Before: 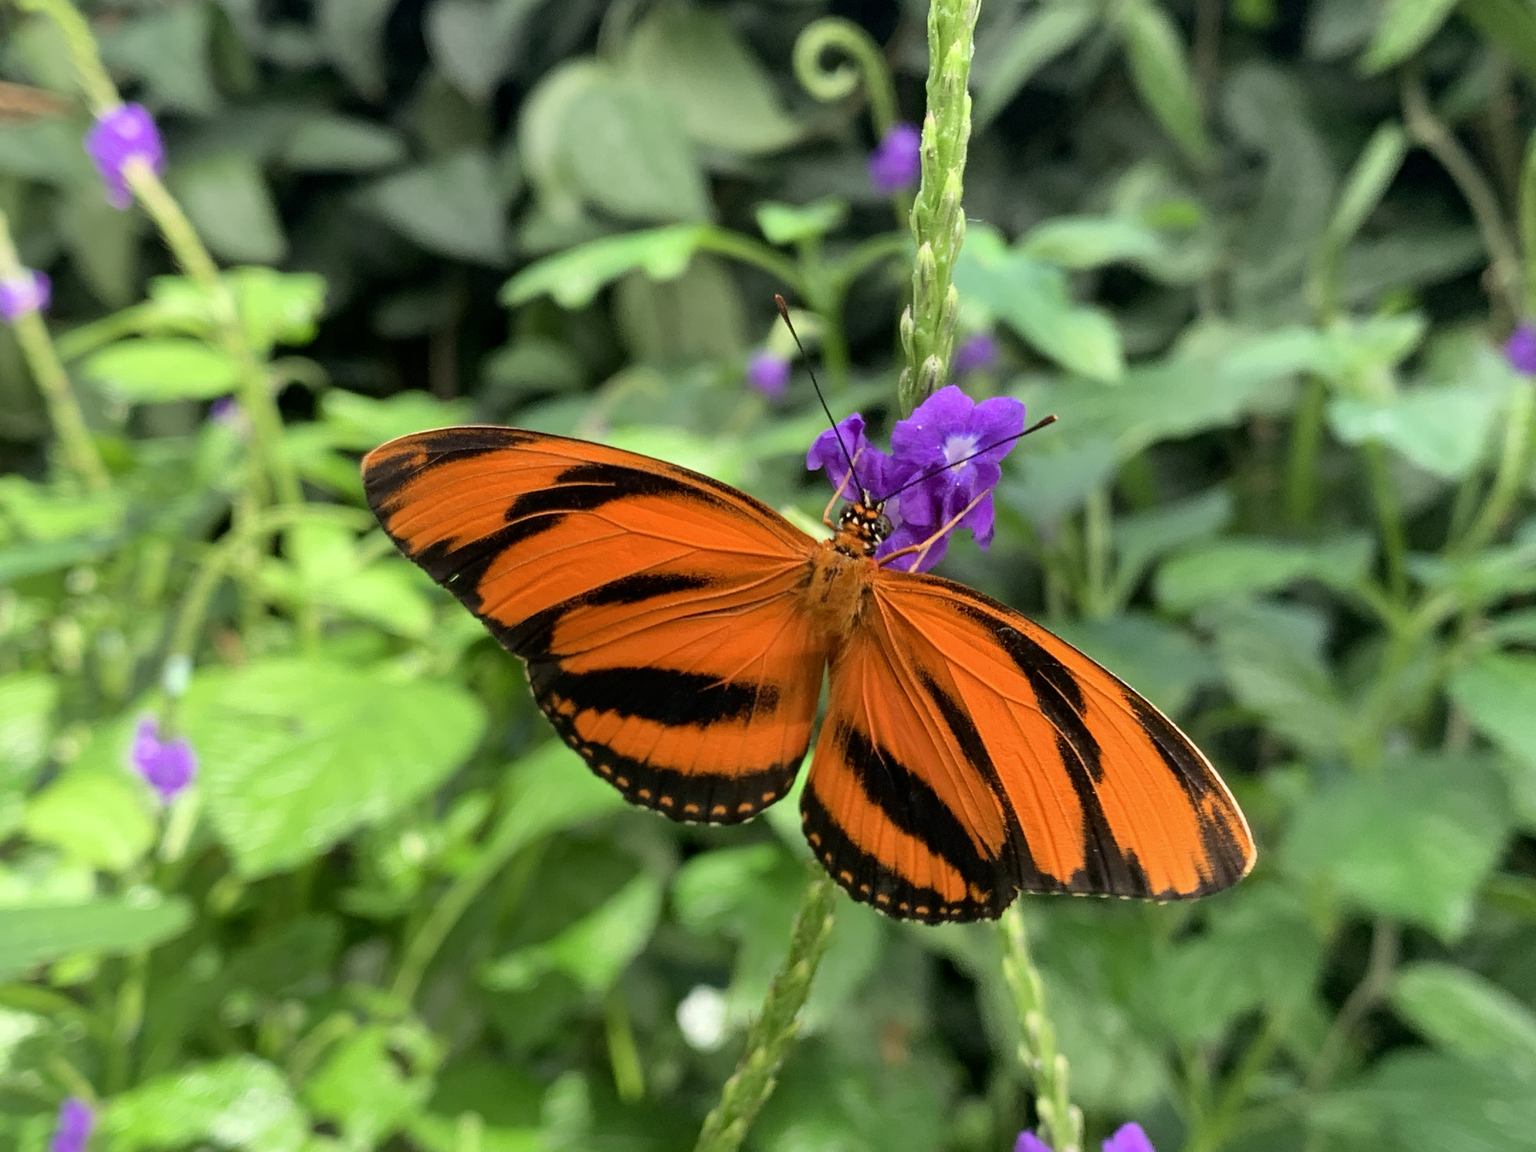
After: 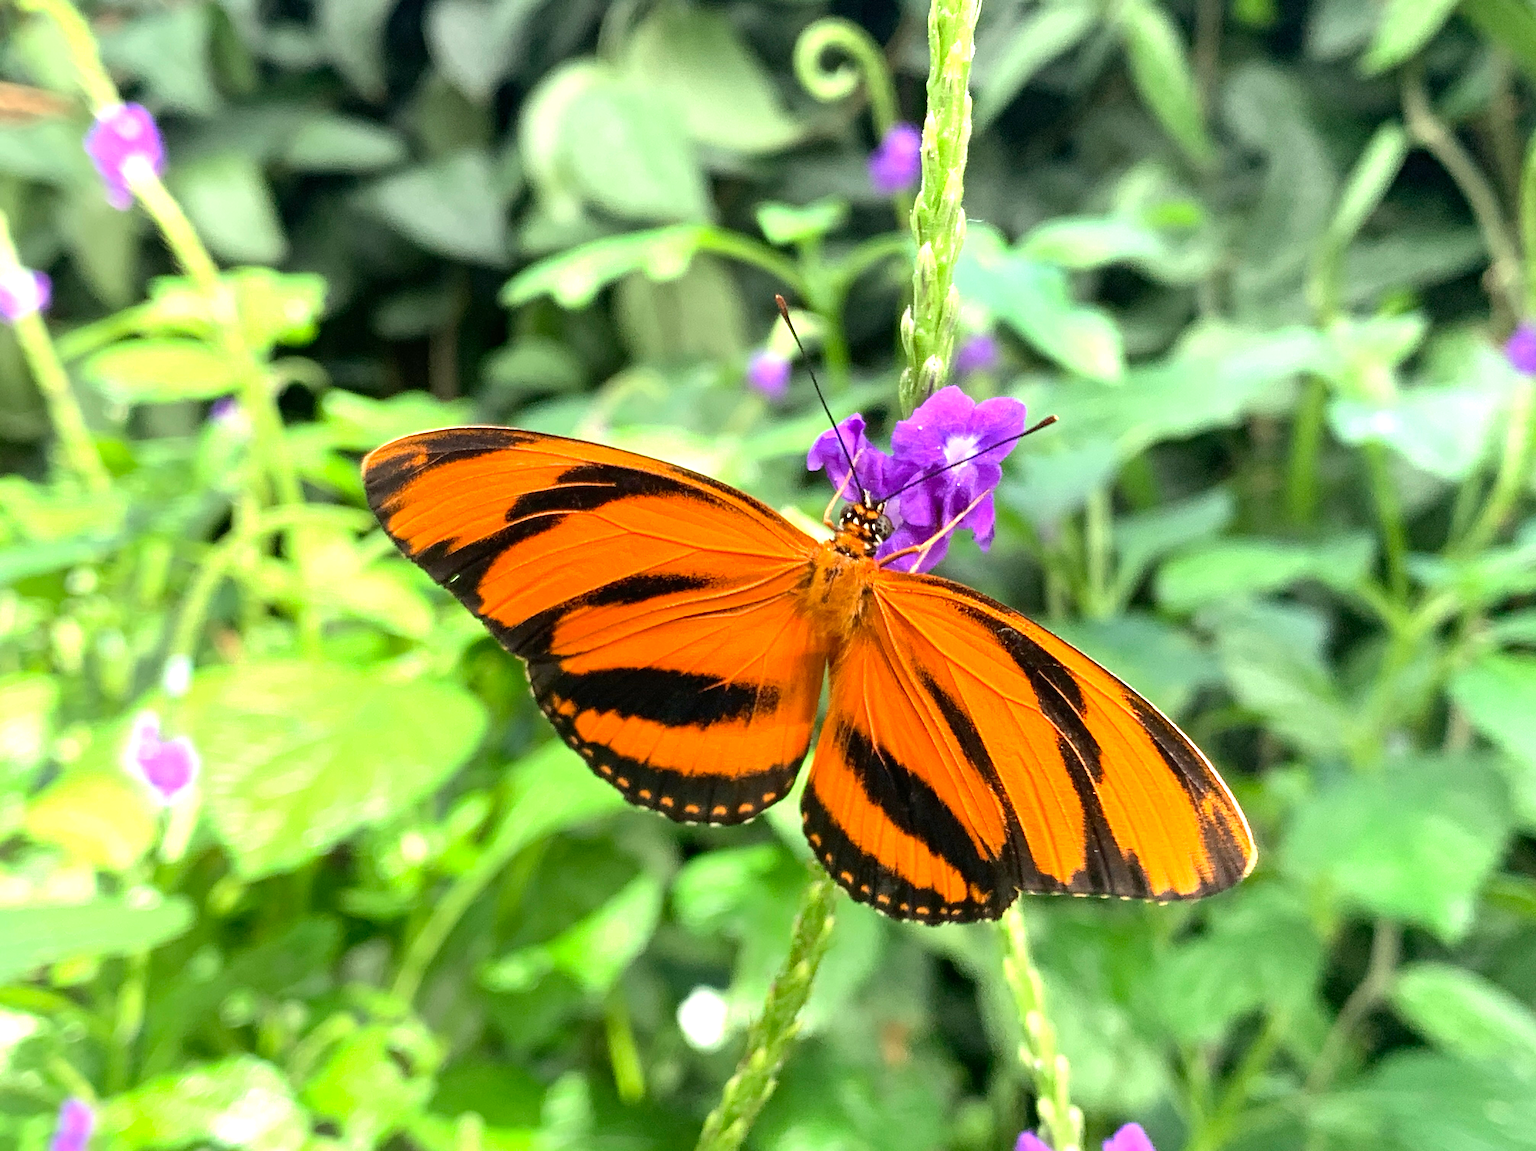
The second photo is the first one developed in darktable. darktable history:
sharpen: amount 0.208
exposure: black level correction 0, exposure 1.124 EV, compensate exposure bias true, compensate highlight preservation false
